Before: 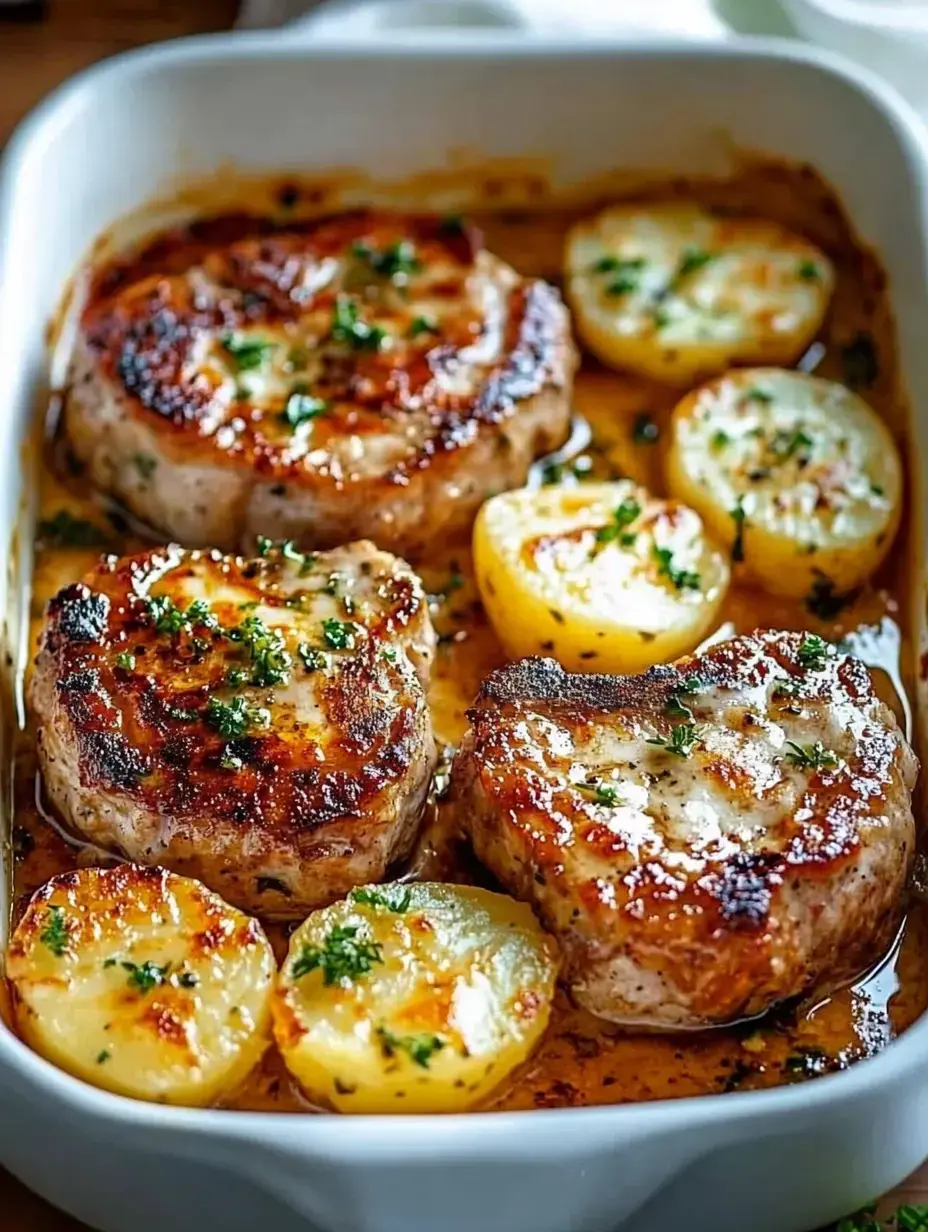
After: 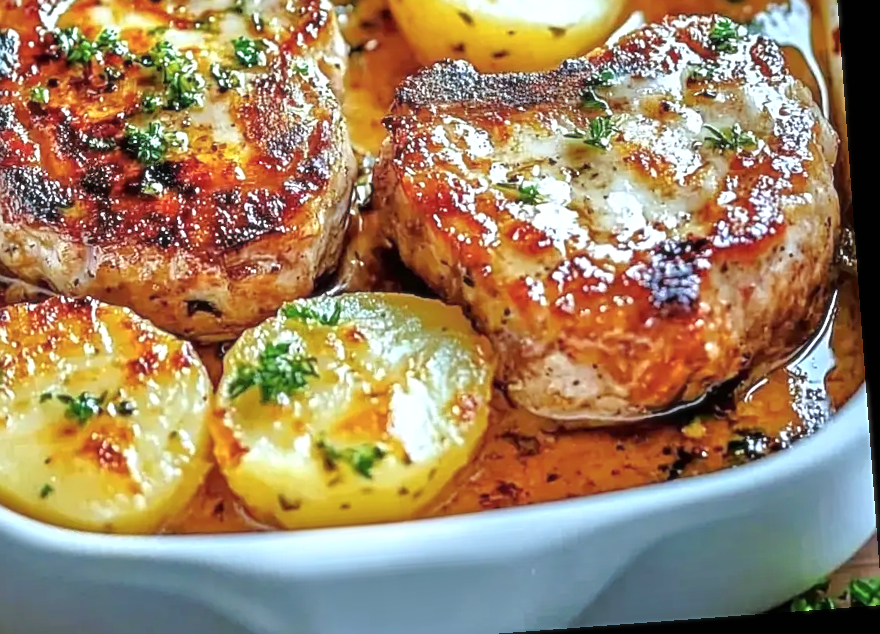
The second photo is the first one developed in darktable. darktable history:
tone curve: curves: ch0 [(0, 0) (0.003, 0.003) (0.011, 0.011) (0.025, 0.024) (0.044, 0.044) (0.069, 0.068) (0.1, 0.098) (0.136, 0.133) (0.177, 0.174) (0.224, 0.22) (0.277, 0.272) (0.335, 0.329) (0.399, 0.392) (0.468, 0.46) (0.543, 0.546) (0.623, 0.626) (0.709, 0.711) (0.801, 0.802) (0.898, 0.898) (1, 1)], preserve colors none
rotate and perspective: rotation -4.25°, automatic cropping off
exposure: black level correction 0, exposure 0.2 EV, compensate exposure bias true, compensate highlight preservation false
soften: size 10%, saturation 50%, brightness 0.2 EV, mix 10%
sharpen: on, module defaults
tone equalizer: -7 EV 0.15 EV, -6 EV 0.6 EV, -5 EV 1.15 EV, -4 EV 1.33 EV, -3 EV 1.15 EV, -2 EV 0.6 EV, -1 EV 0.15 EV, mask exposure compensation -0.5 EV
white balance: red 0.925, blue 1.046
crop and rotate: left 13.306%, top 48.129%, bottom 2.928%
